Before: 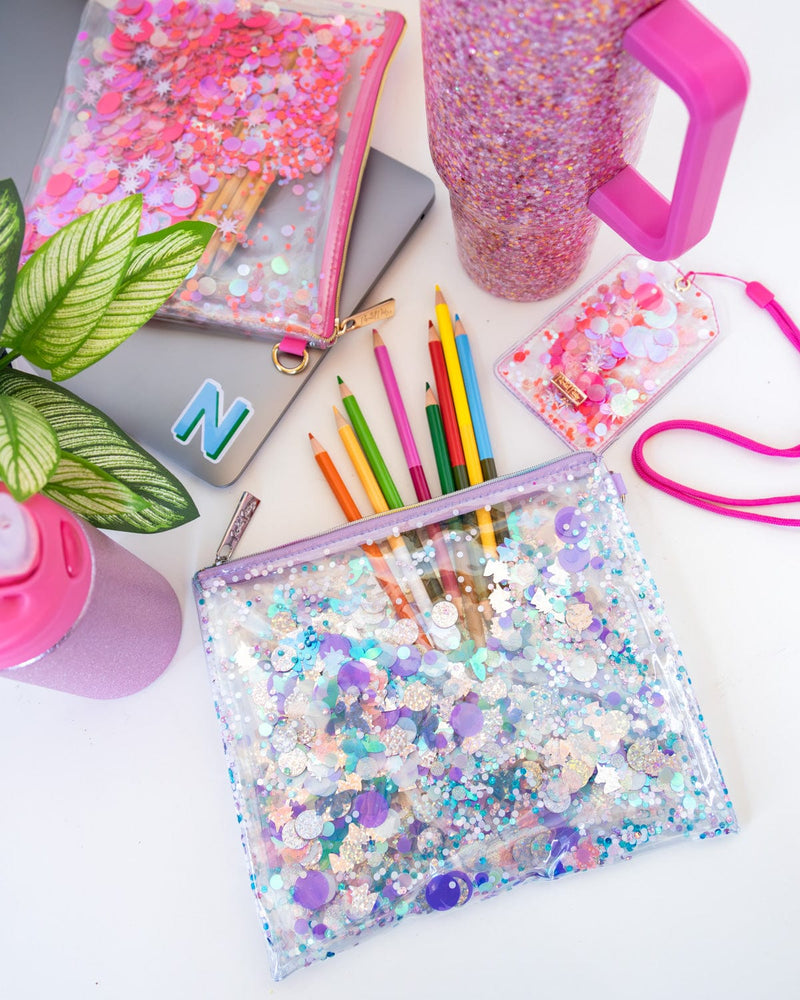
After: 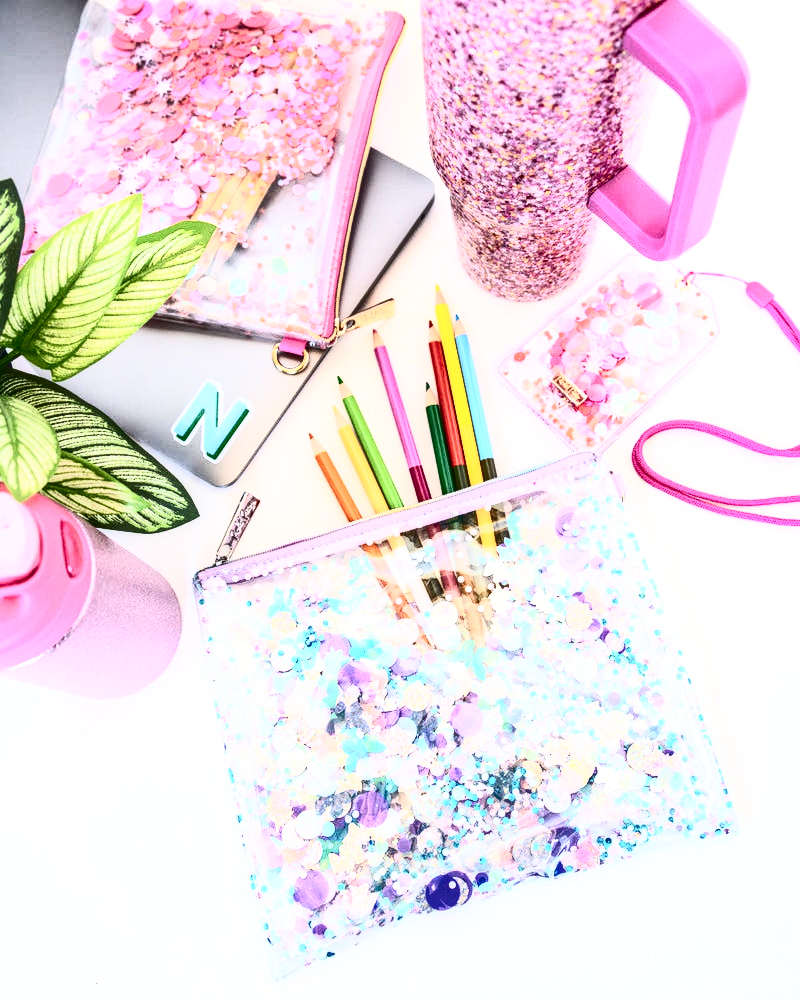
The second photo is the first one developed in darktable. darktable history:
contrast brightness saturation: contrast 0.919, brightness 0.205
local contrast: on, module defaults
